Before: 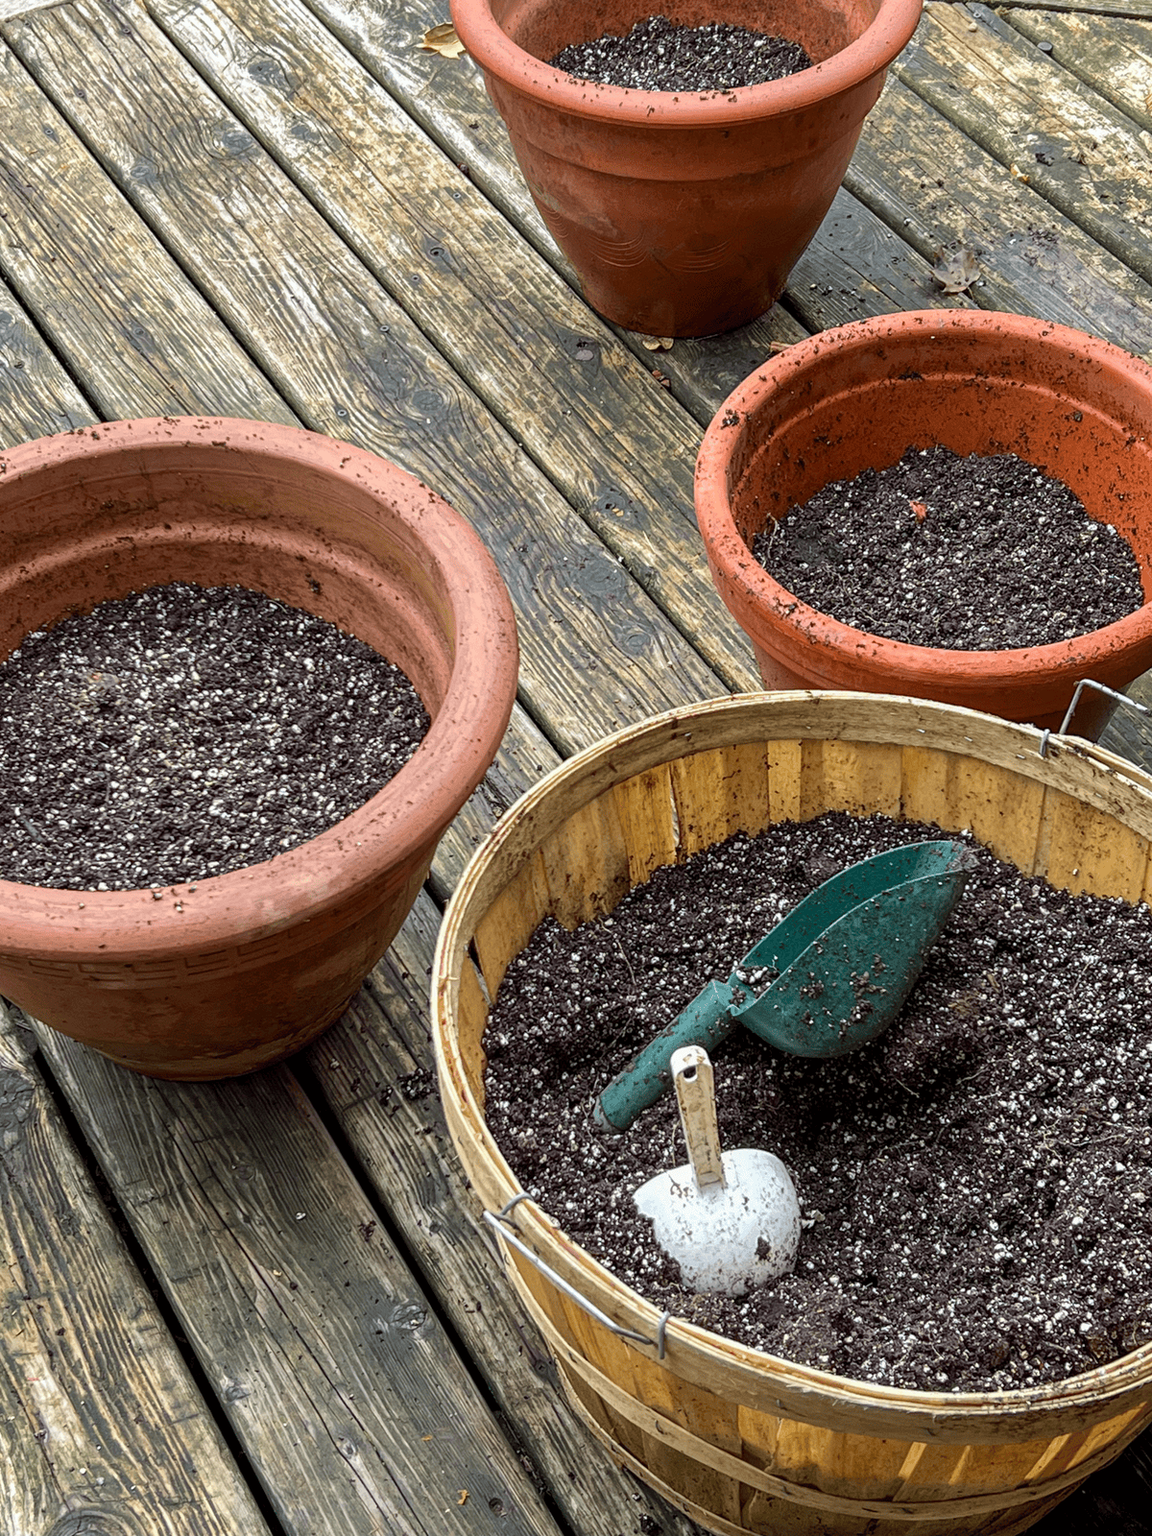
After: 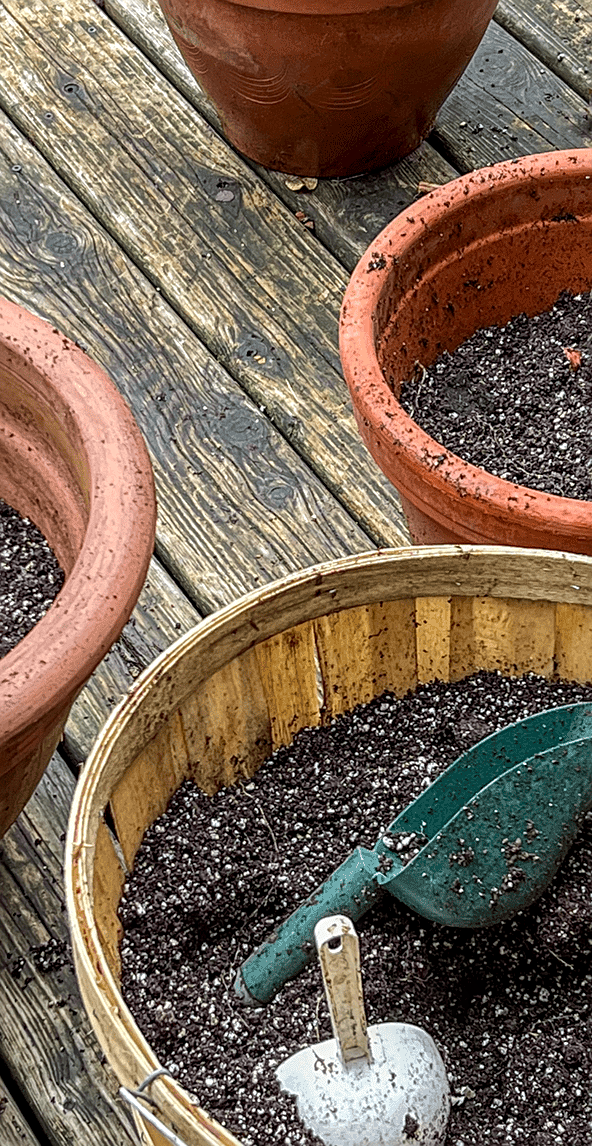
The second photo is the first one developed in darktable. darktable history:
tone equalizer: edges refinement/feathering 500, mask exposure compensation -1.57 EV, preserve details no
crop: left 32.013%, top 10.927%, right 18.619%, bottom 17.446%
sharpen: on, module defaults
local contrast: on, module defaults
